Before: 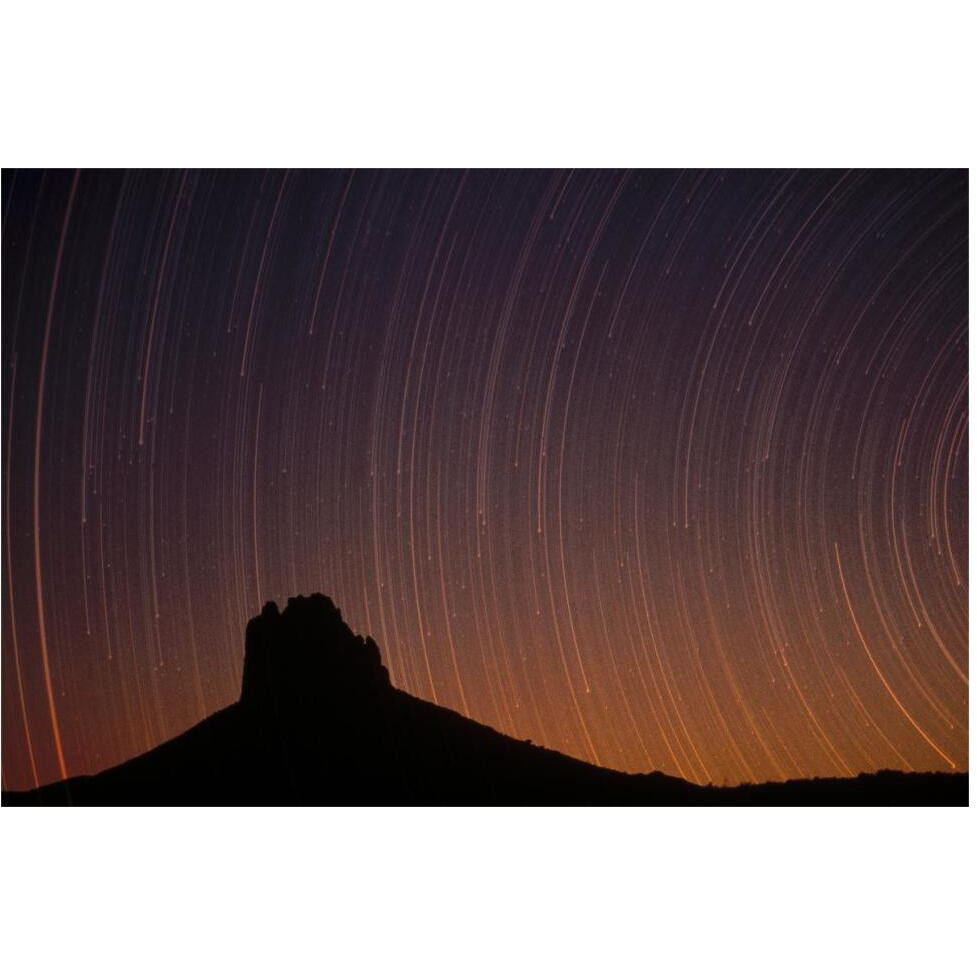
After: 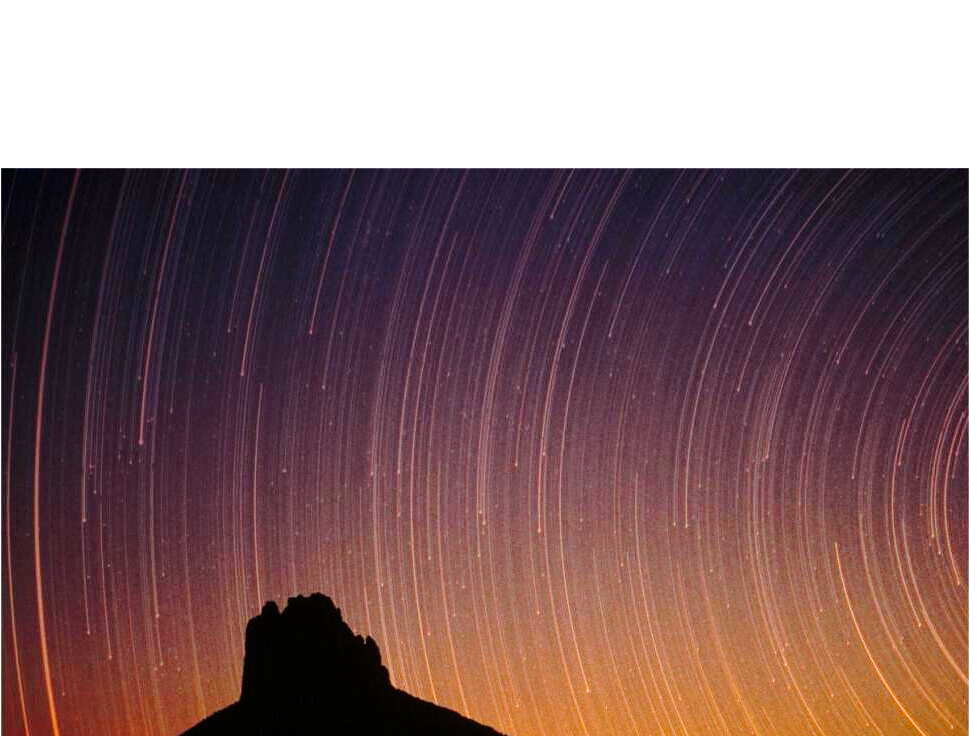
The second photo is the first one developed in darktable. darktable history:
exposure: exposure 0.777 EV, compensate highlight preservation false
crop: bottom 24.659%
tone curve: curves: ch0 [(0, 0) (0.11, 0.061) (0.256, 0.259) (0.398, 0.494) (0.498, 0.611) (0.65, 0.757) (0.835, 0.883) (1, 0.961)]; ch1 [(0, 0) (0.346, 0.307) (0.408, 0.369) (0.453, 0.457) (0.482, 0.479) (0.502, 0.498) (0.521, 0.51) (0.553, 0.554) (0.618, 0.65) (0.693, 0.727) (1, 1)]; ch2 [(0, 0) (0.366, 0.337) (0.434, 0.46) (0.485, 0.494) (0.5, 0.494) (0.511, 0.508) (0.537, 0.55) (0.579, 0.599) (0.621, 0.693) (1, 1)], preserve colors none
